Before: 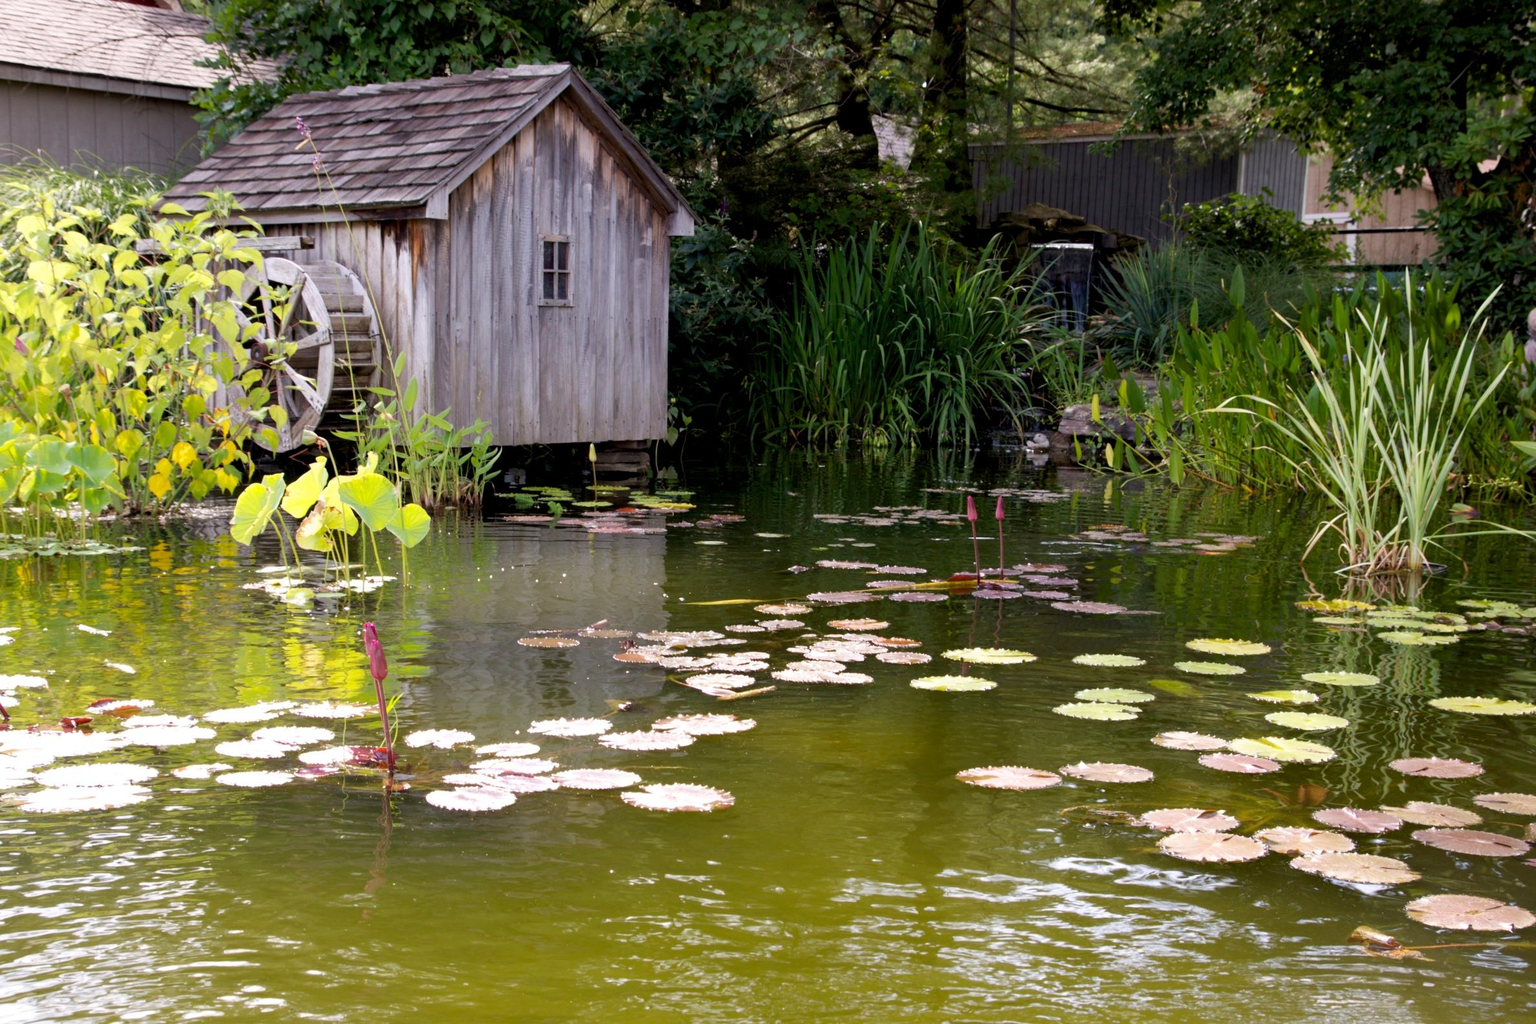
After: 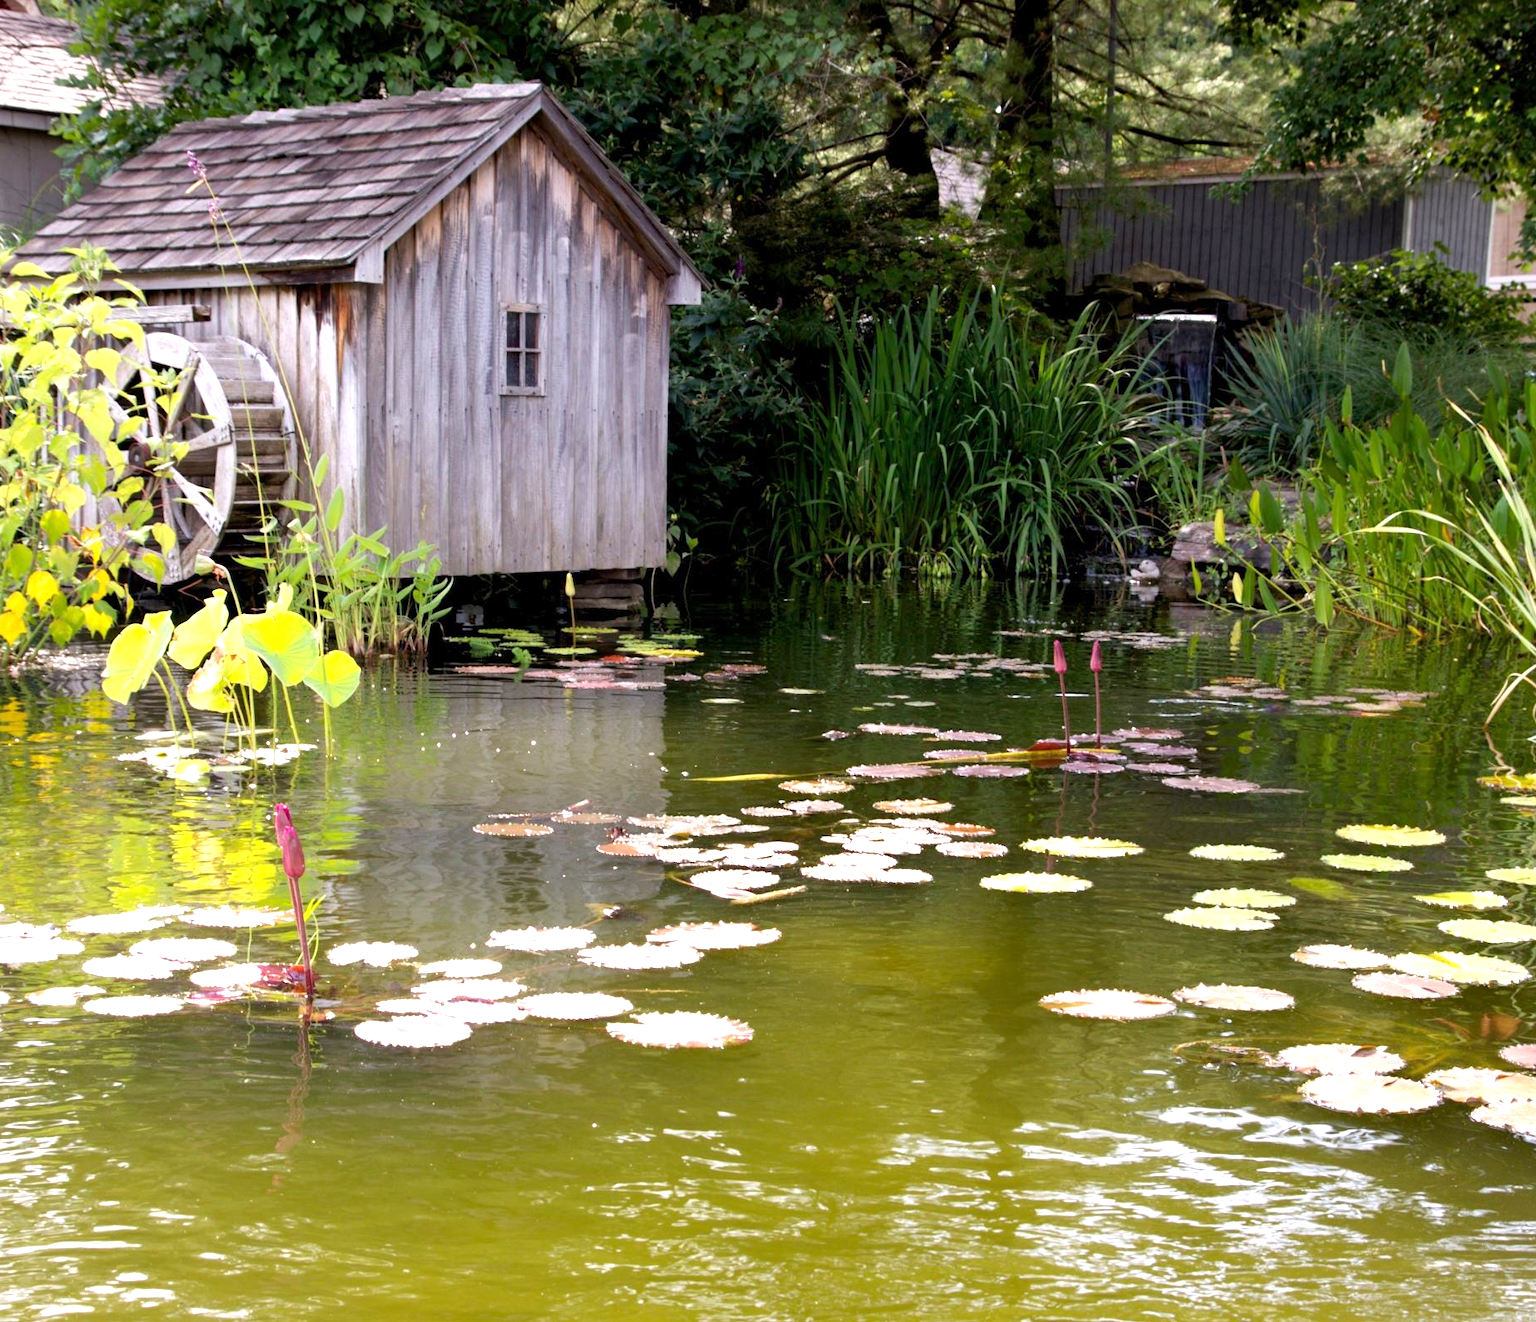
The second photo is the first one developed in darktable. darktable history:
crop: left 9.88%, right 12.664%
exposure: exposure 0.661 EV, compensate highlight preservation false
white balance: emerald 1
